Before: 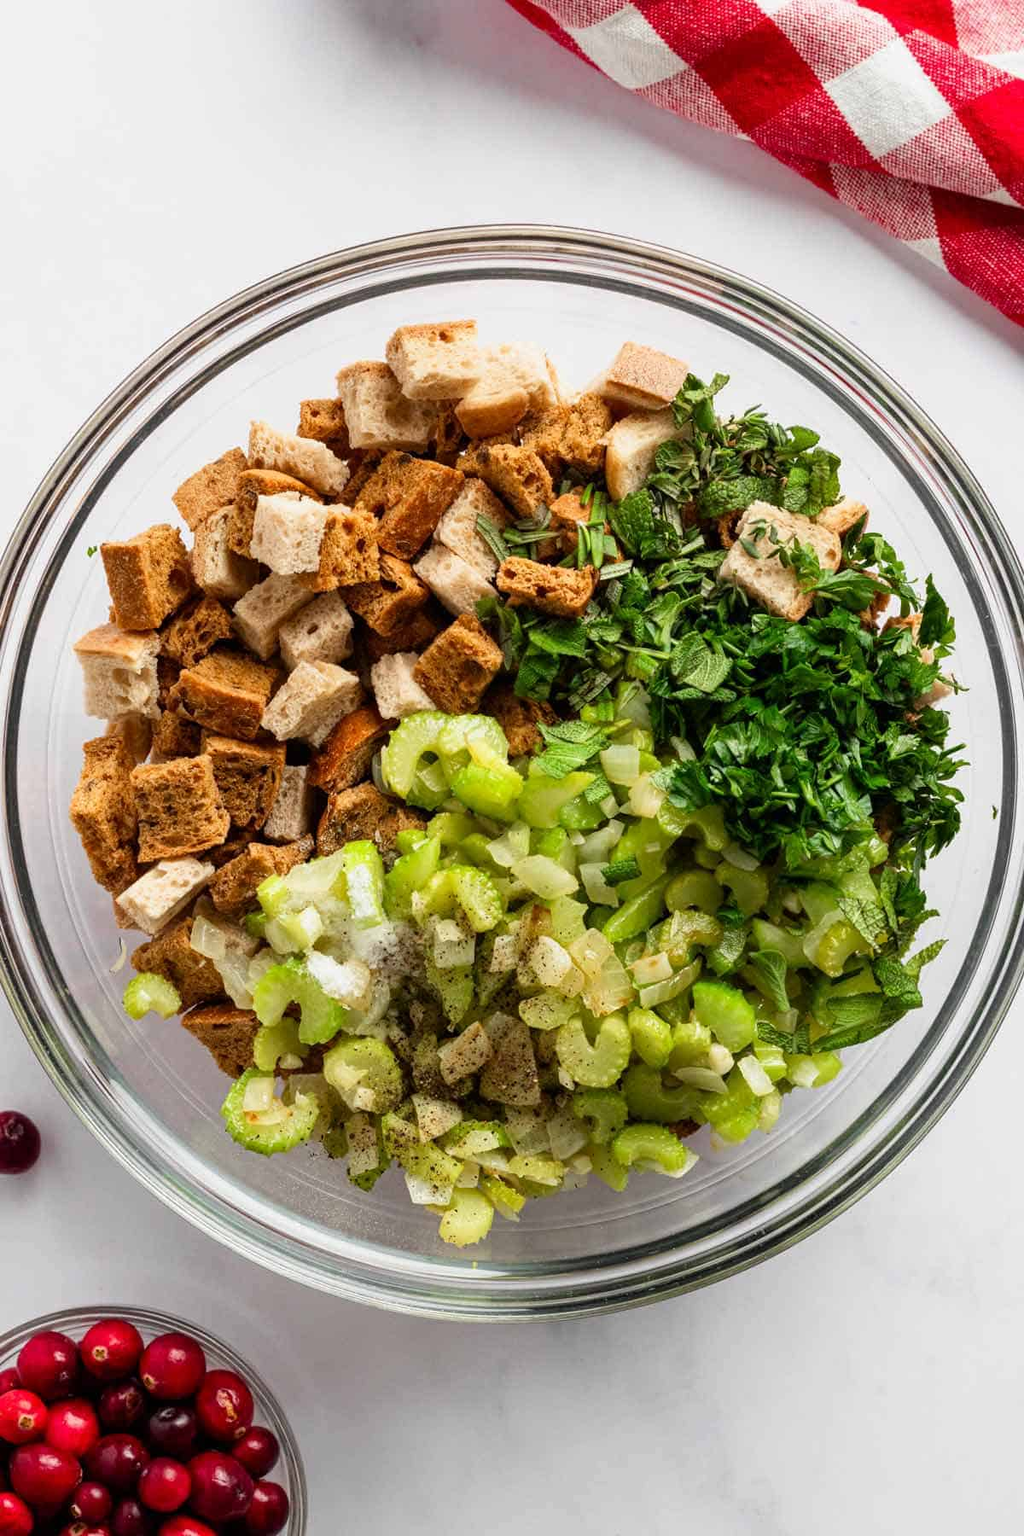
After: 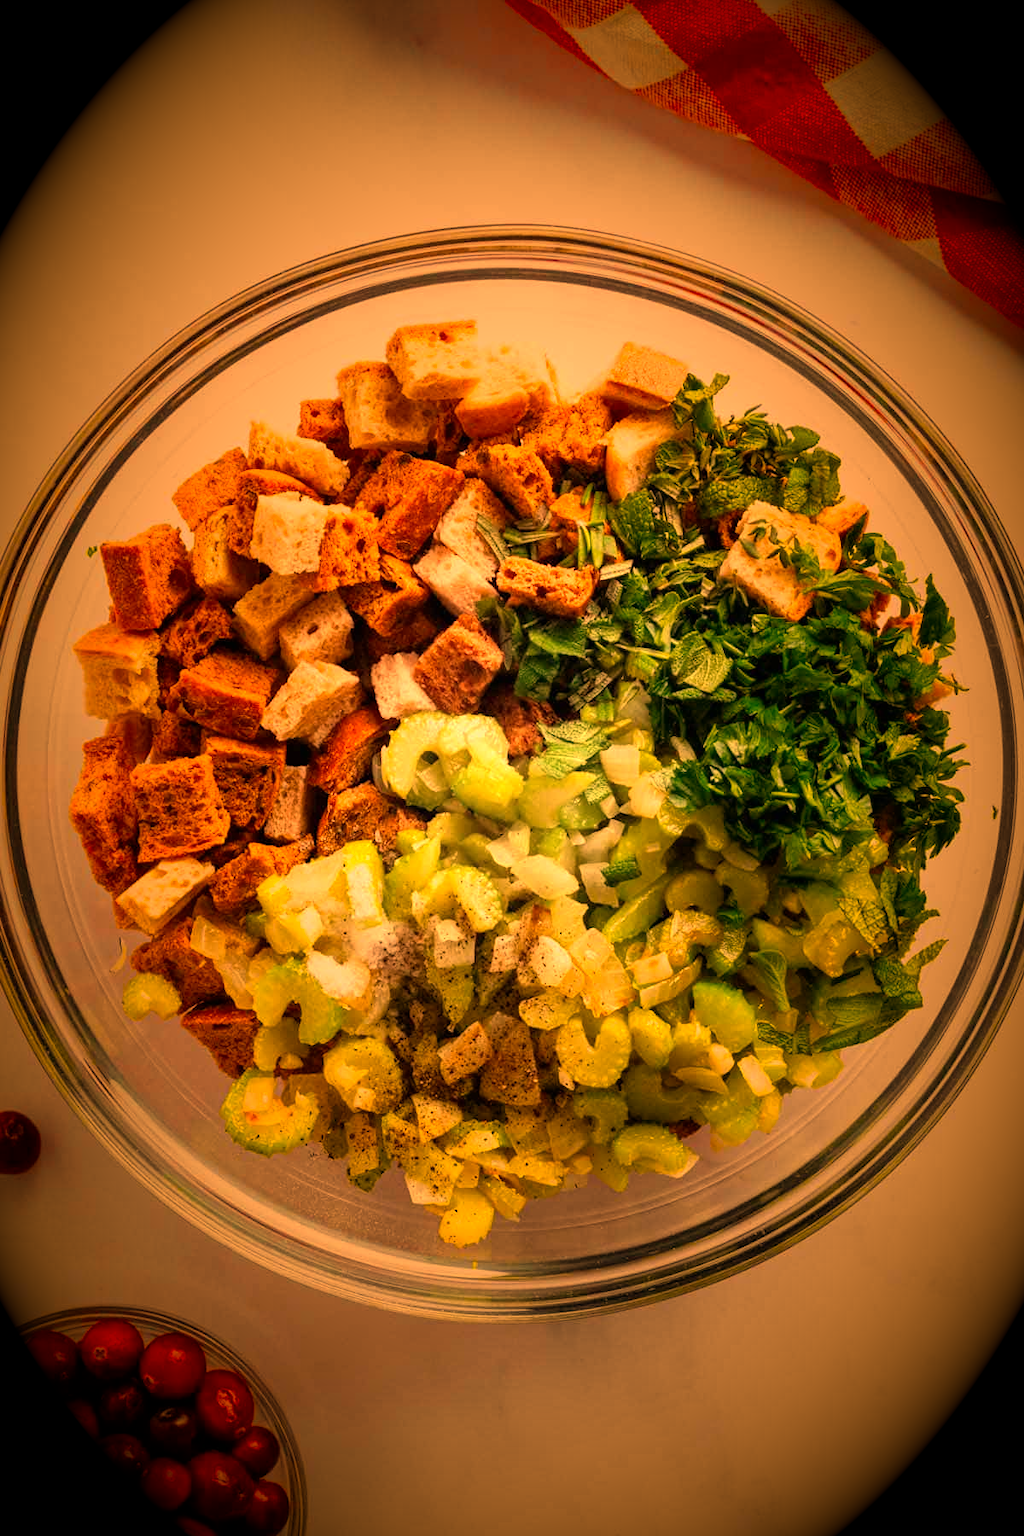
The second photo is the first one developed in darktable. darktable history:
vignetting: fall-off start 15.9%, fall-off radius 100%, brightness -1, saturation 0.5, width/height ratio 0.719
white balance: red 1.467, blue 0.684
